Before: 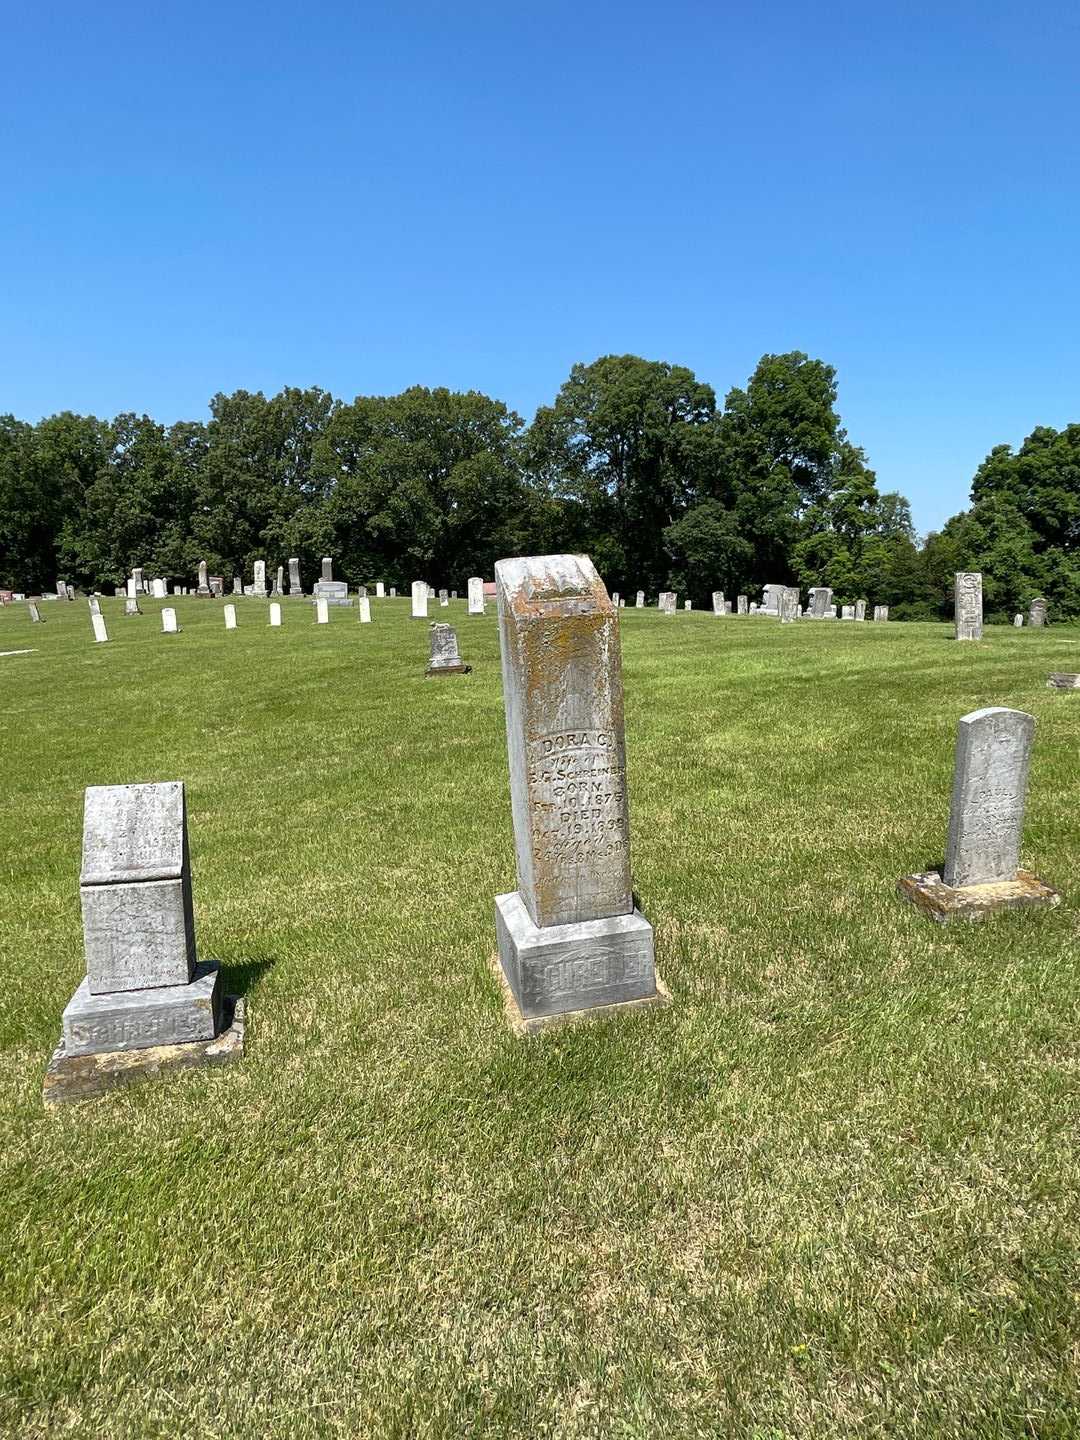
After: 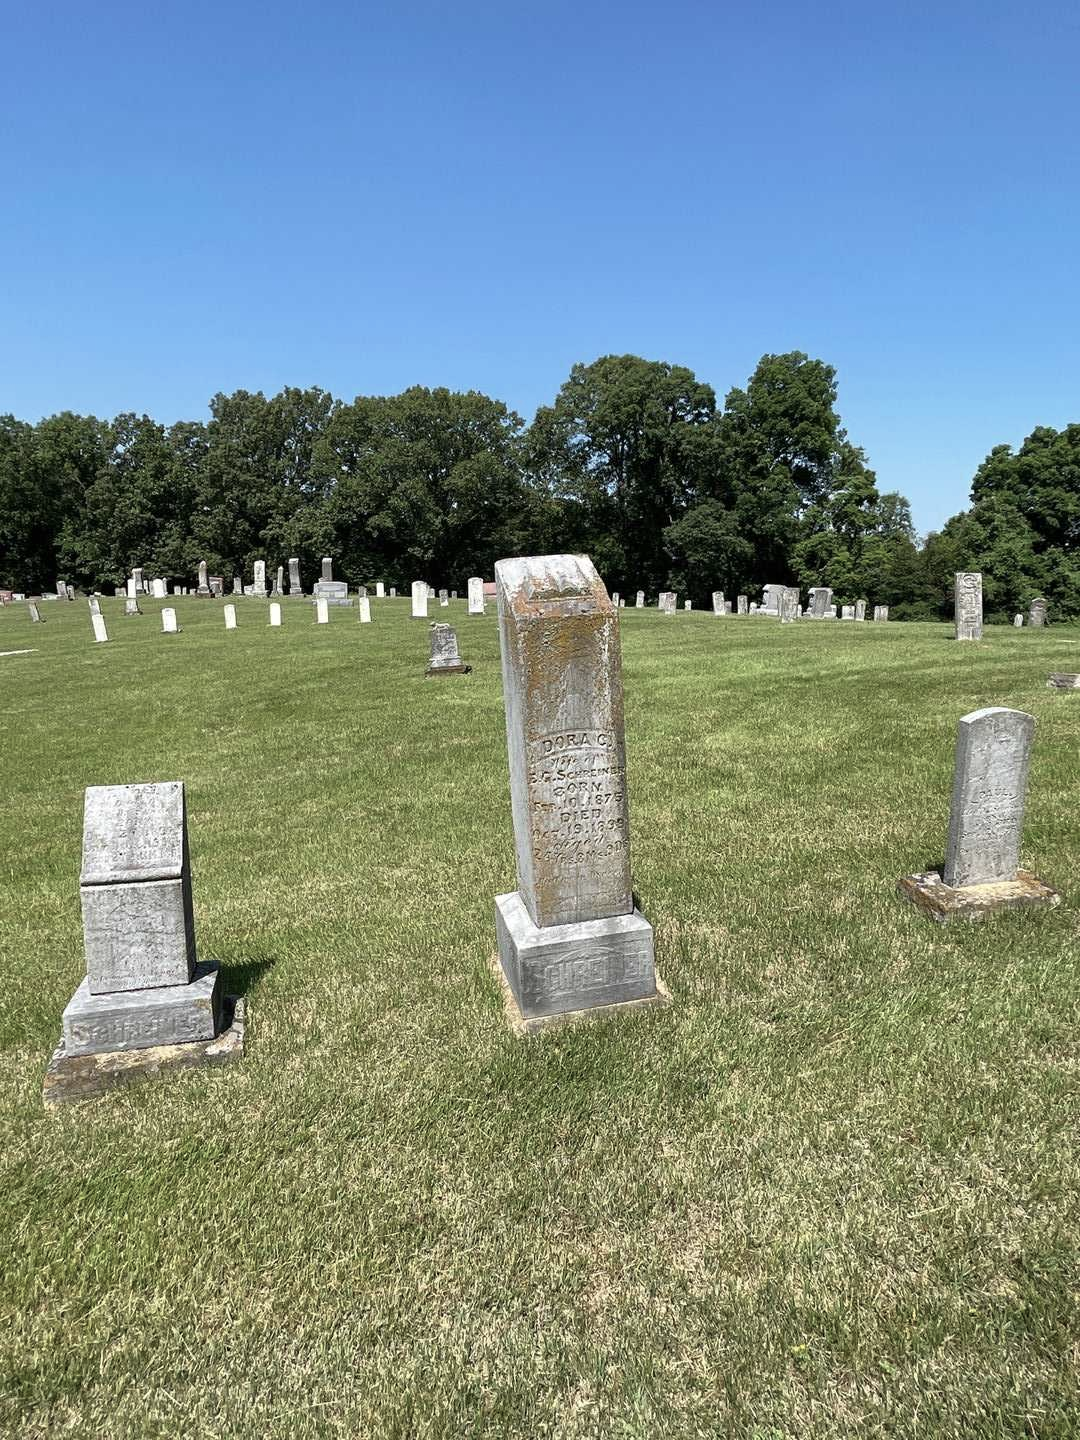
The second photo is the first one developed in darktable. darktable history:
color balance: input saturation 80.07%
